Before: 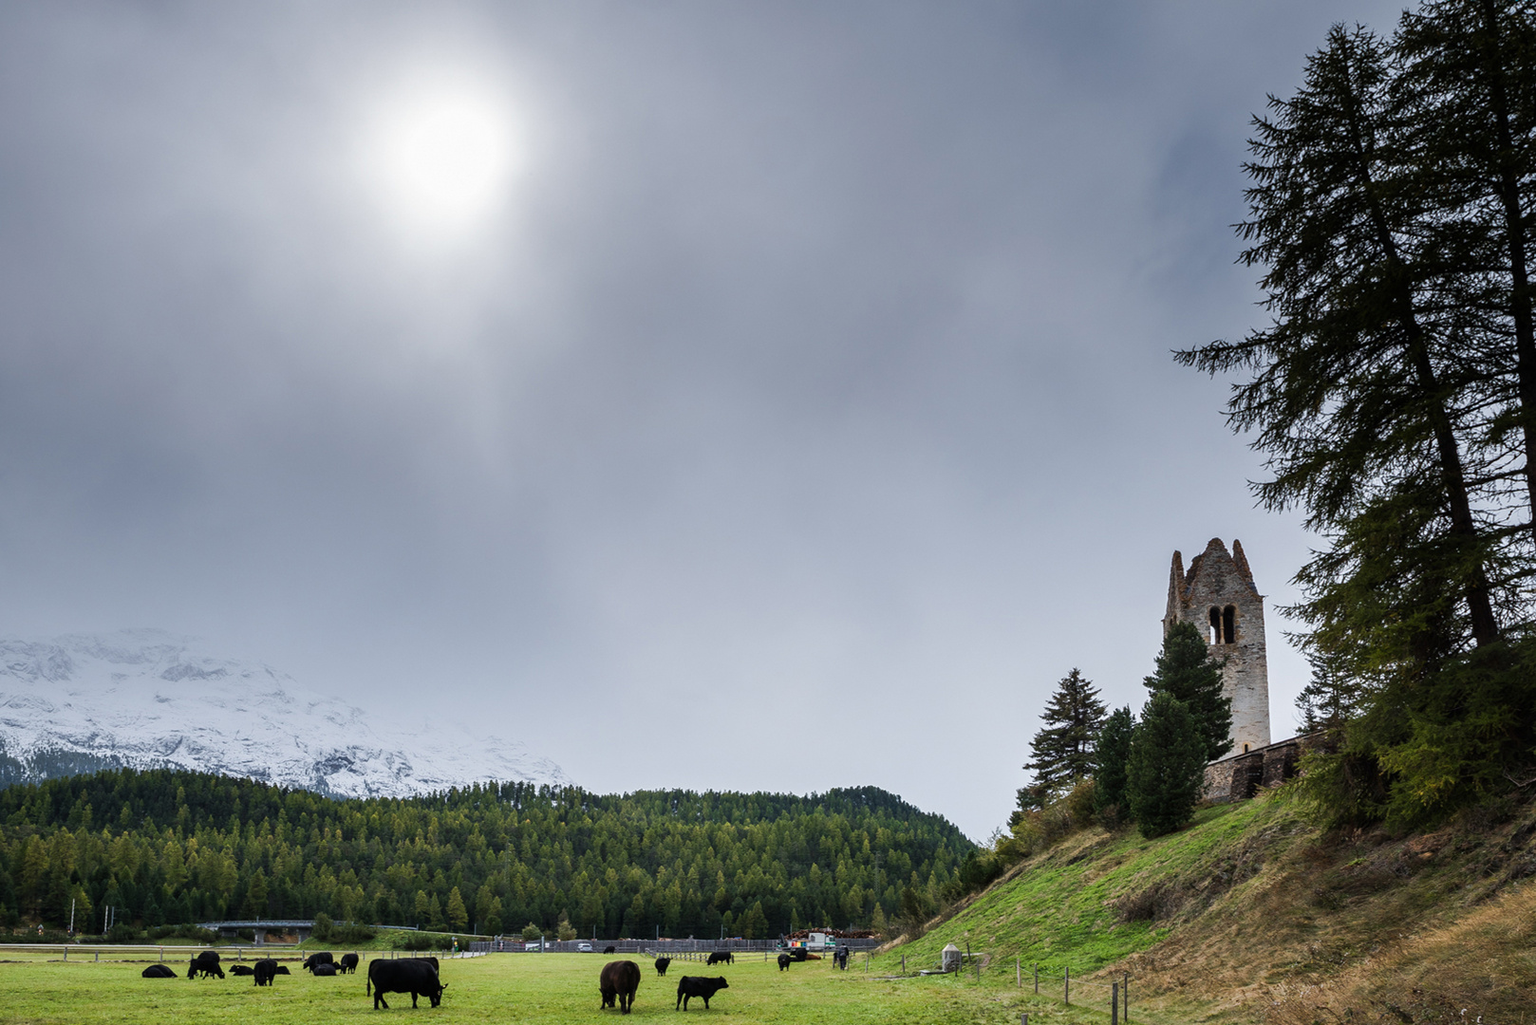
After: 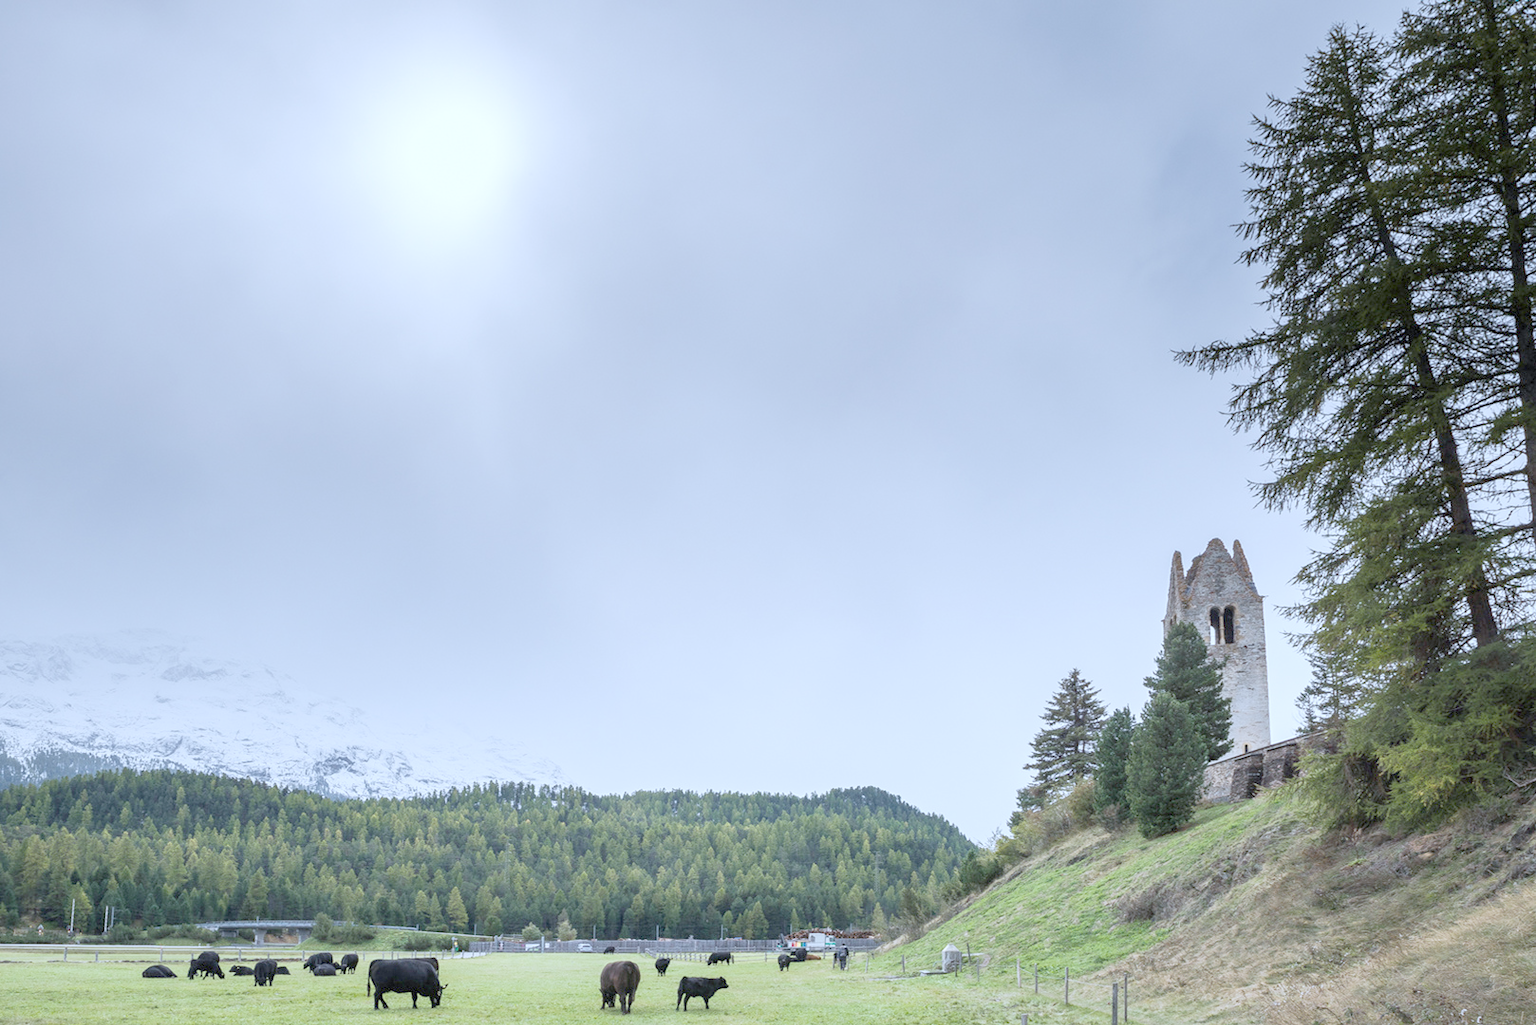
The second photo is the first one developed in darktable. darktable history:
highlight reconstruction: method clip highlights, iterations 1, diameter of reconstruction 64 px
color calibration: illuminant as shot in camera, x 0.369, y 0.376, temperature 4328.46 K, gamut compression 3
